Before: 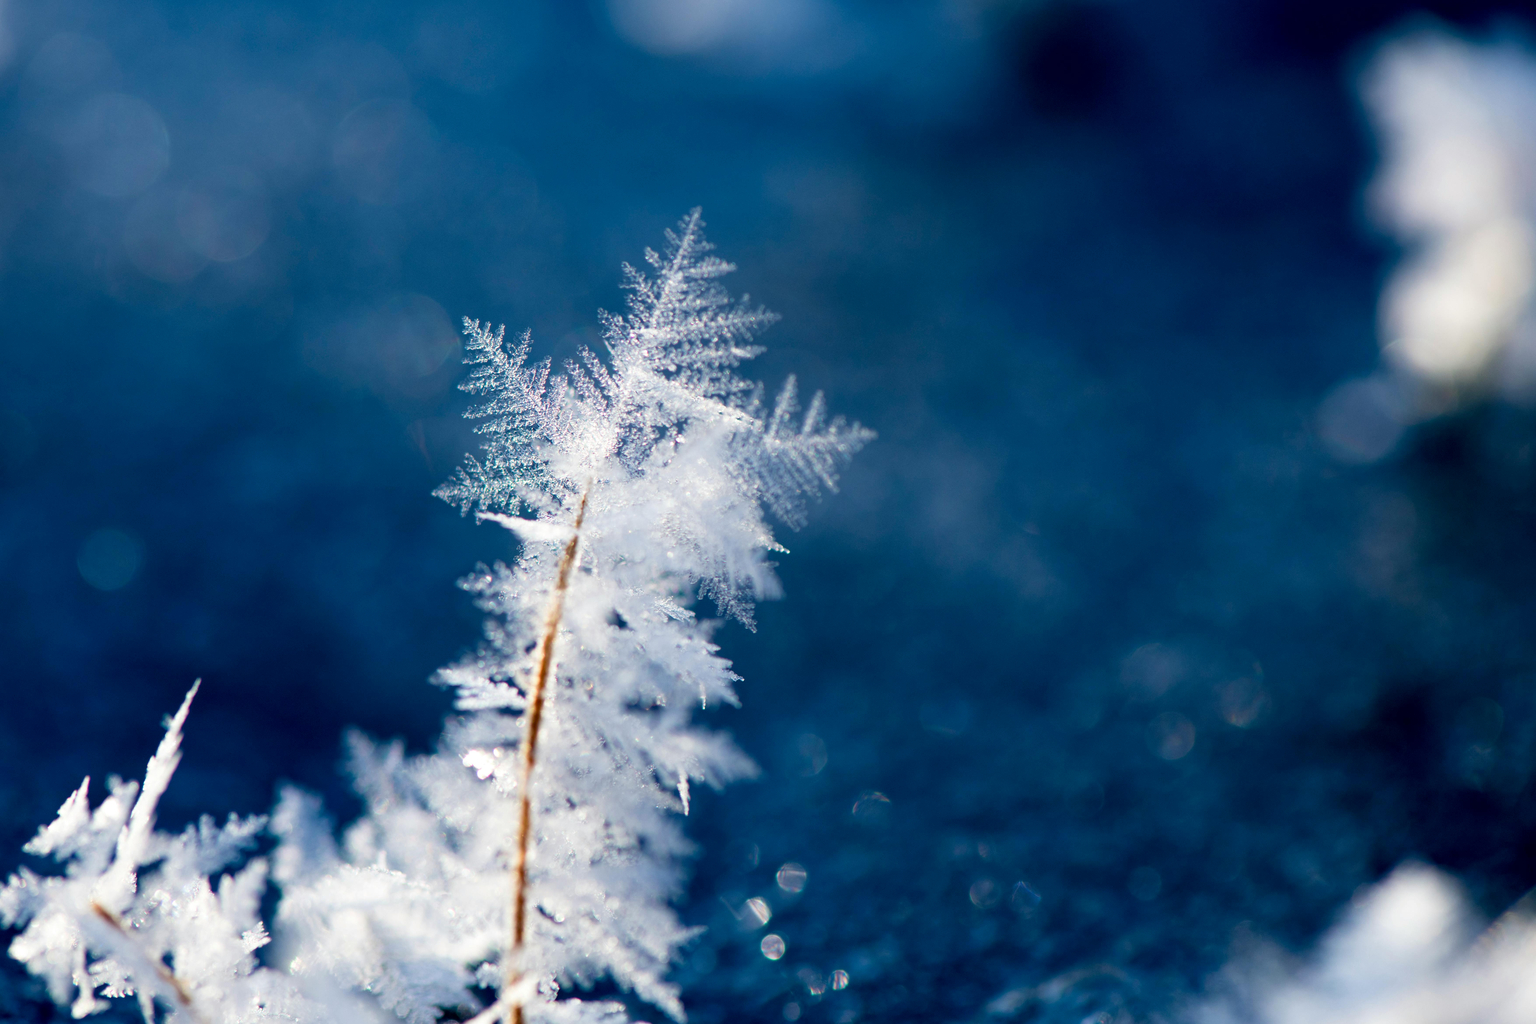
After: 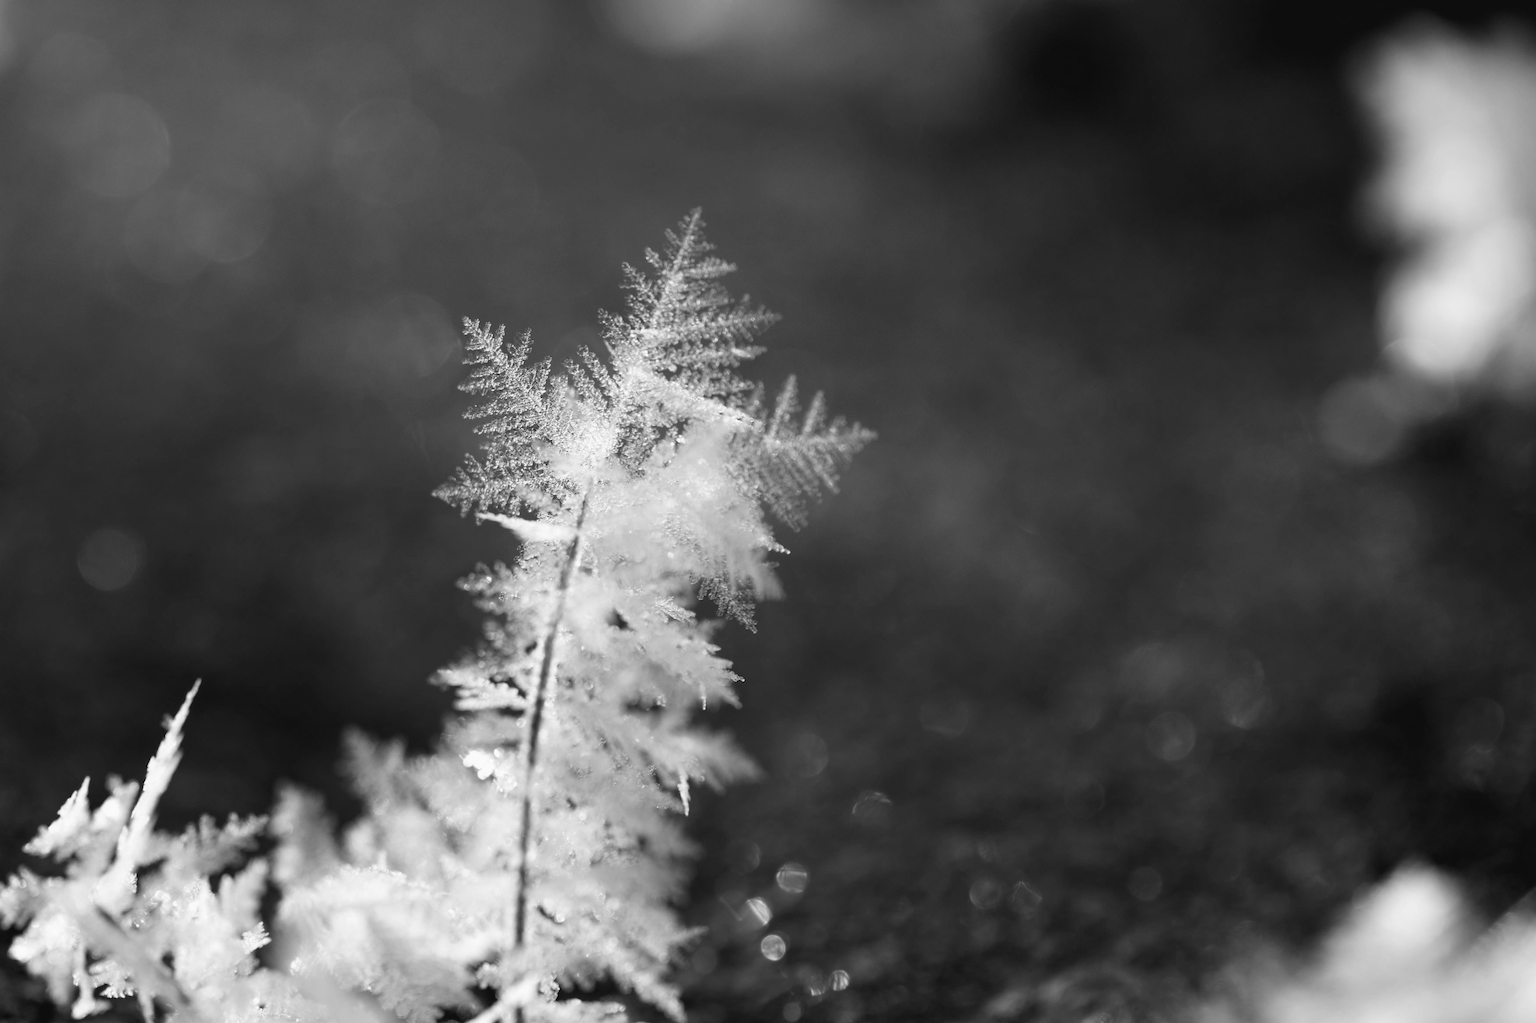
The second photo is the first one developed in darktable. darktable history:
monochrome: a 32, b 64, size 2.3
color balance rgb: shadows lift › chroma 2%, shadows lift › hue 219.6°, power › hue 313.2°, highlights gain › chroma 3%, highlights gain › hue 75.6°, global offset › luminance 0.5%, perceptual saturation grading › global saturation 15.33%, perceptual saturation grading › highlights -19.33%, perceptual saturation grading › shadows 20%, global vibrance 20%
